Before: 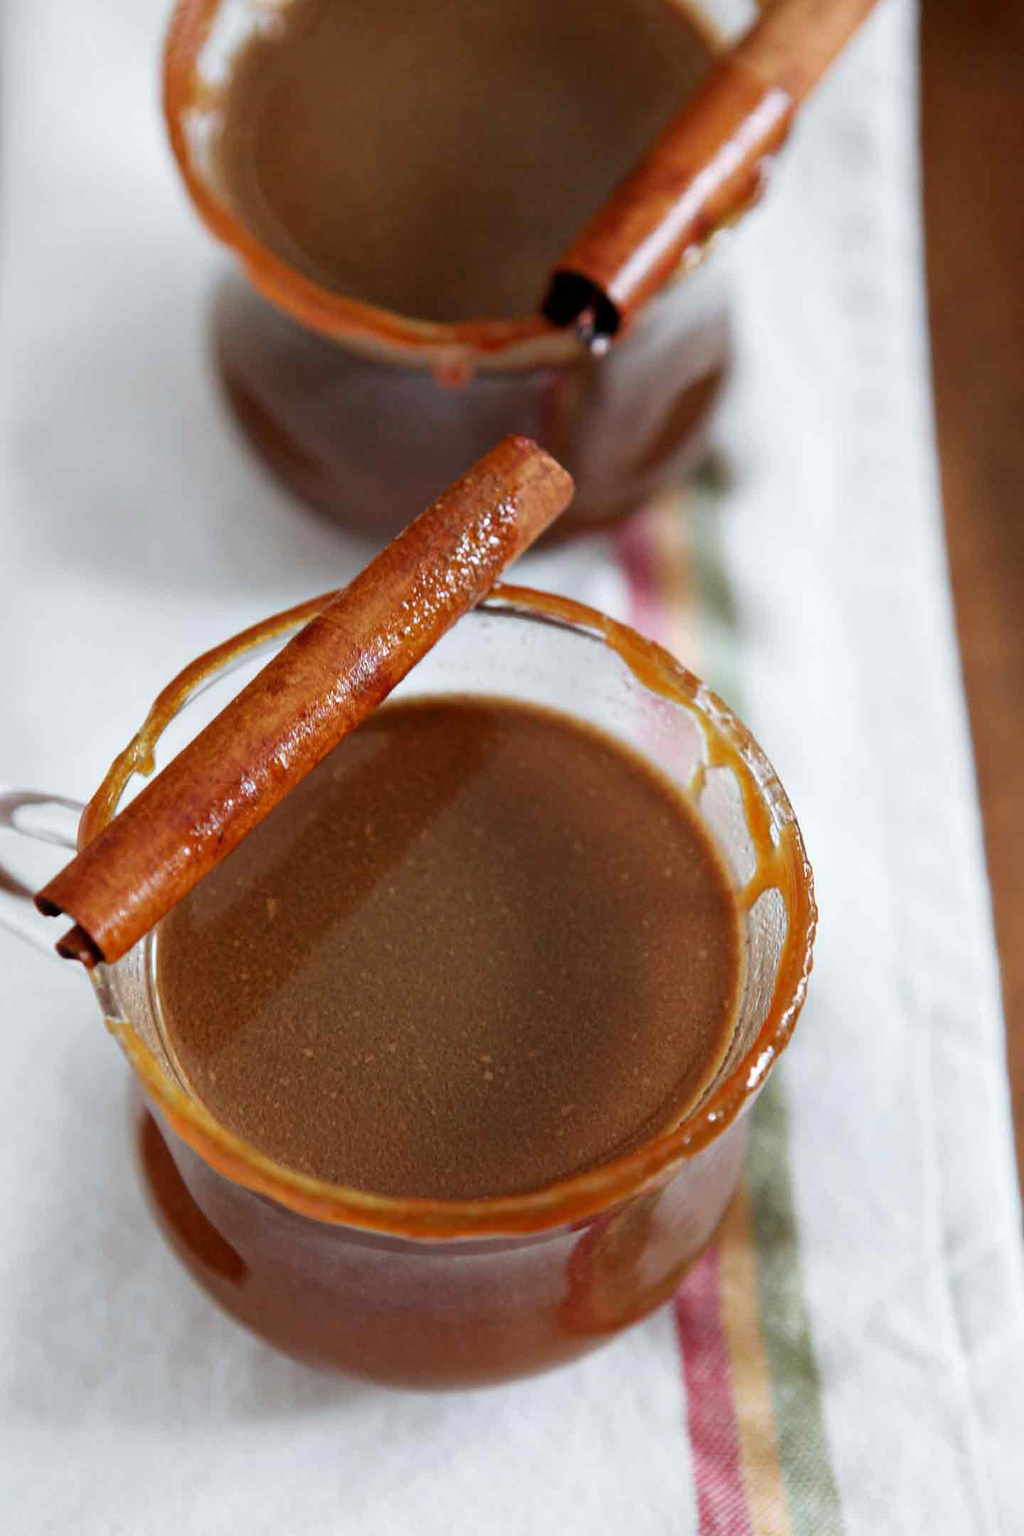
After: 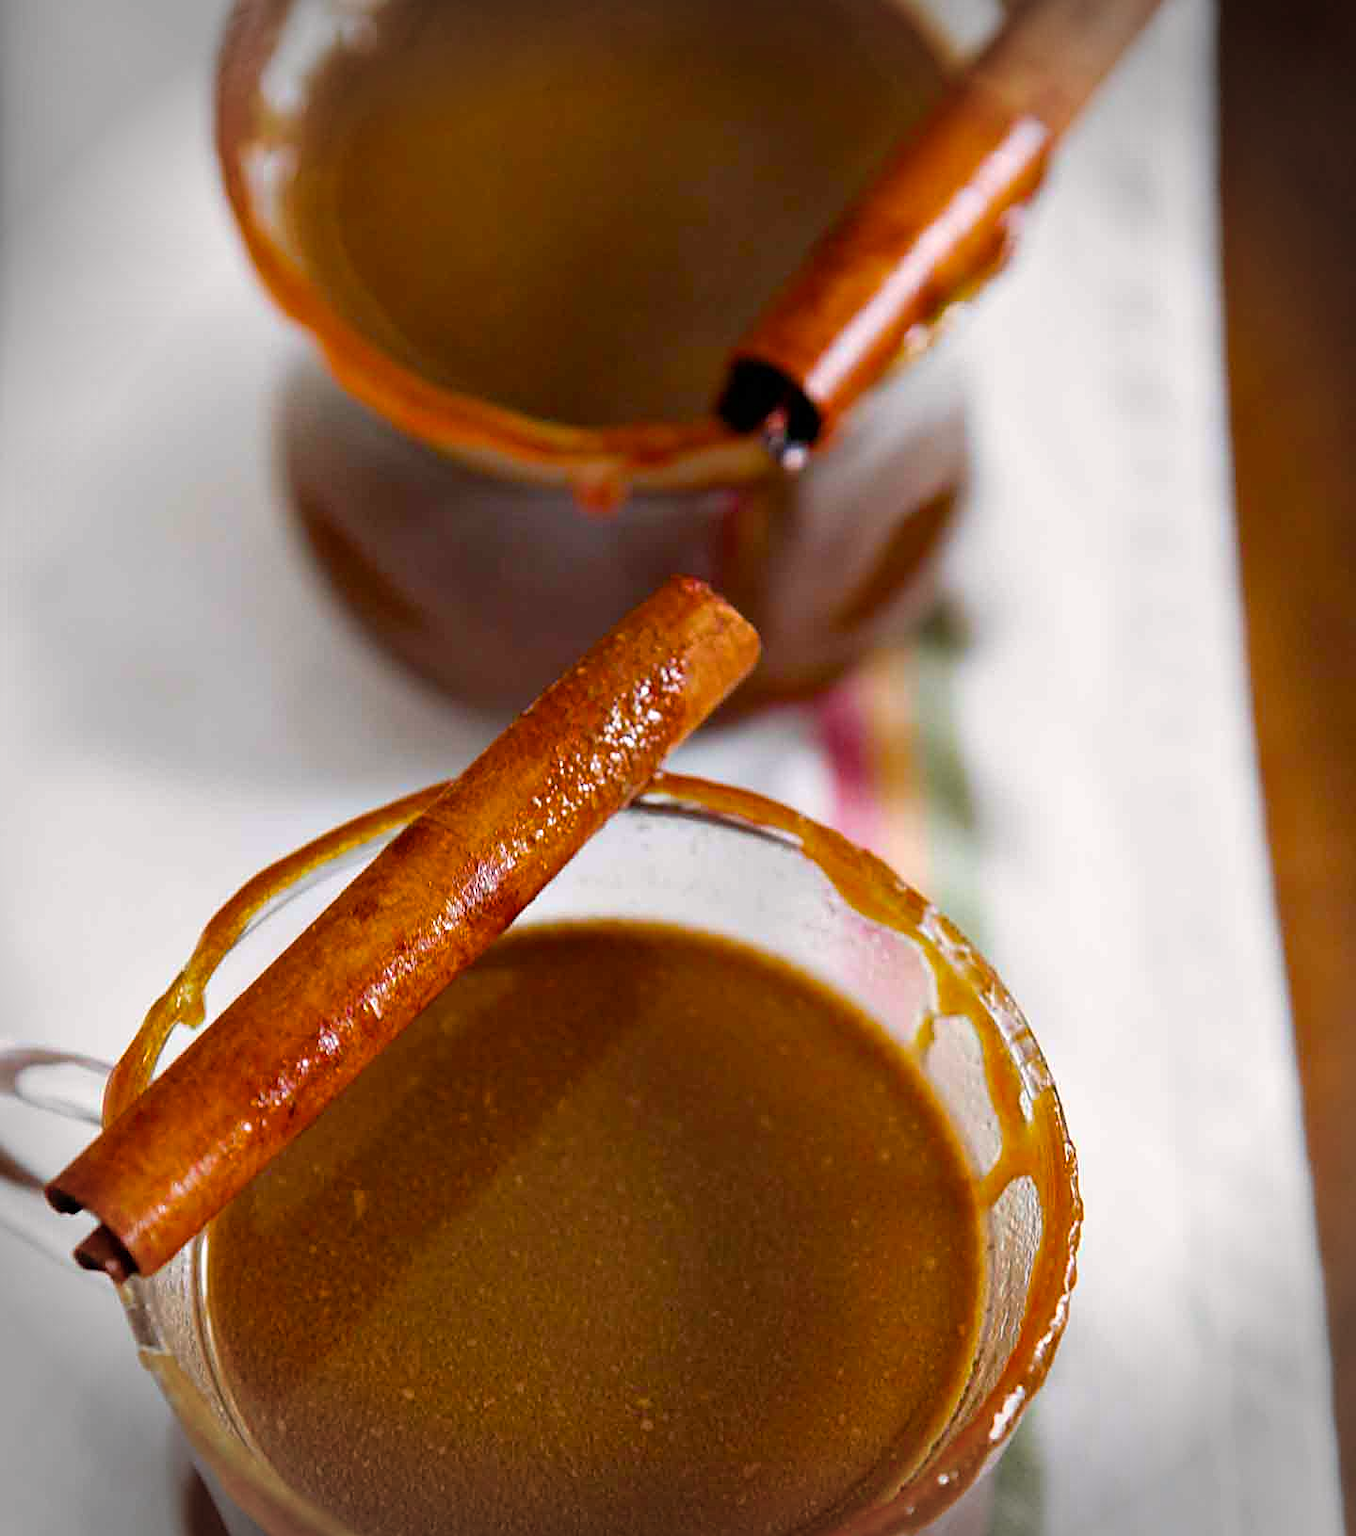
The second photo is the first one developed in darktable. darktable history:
sharpen: radius 1.921
color balance rgb: highlights gain › chroma 1.585%, highlights gain › hue 55.39°, linear chroma grading › global chroma 14.387%, perceptual saturation grading › global saturation 29.669%, global vibrance 9.677%
vignetting: fall-off start 88.15%, fall-off radius 23.87%, unbound false
crop: bottom 24.475%
